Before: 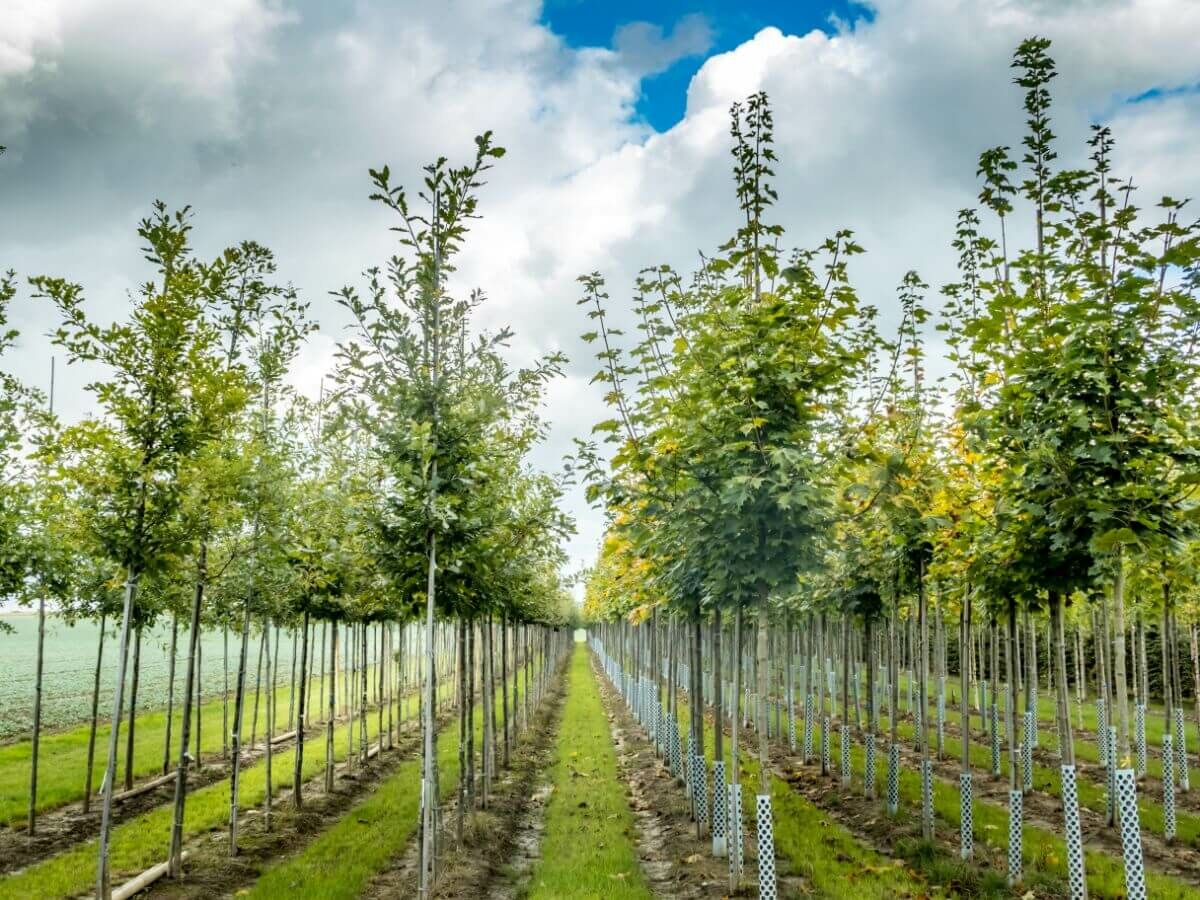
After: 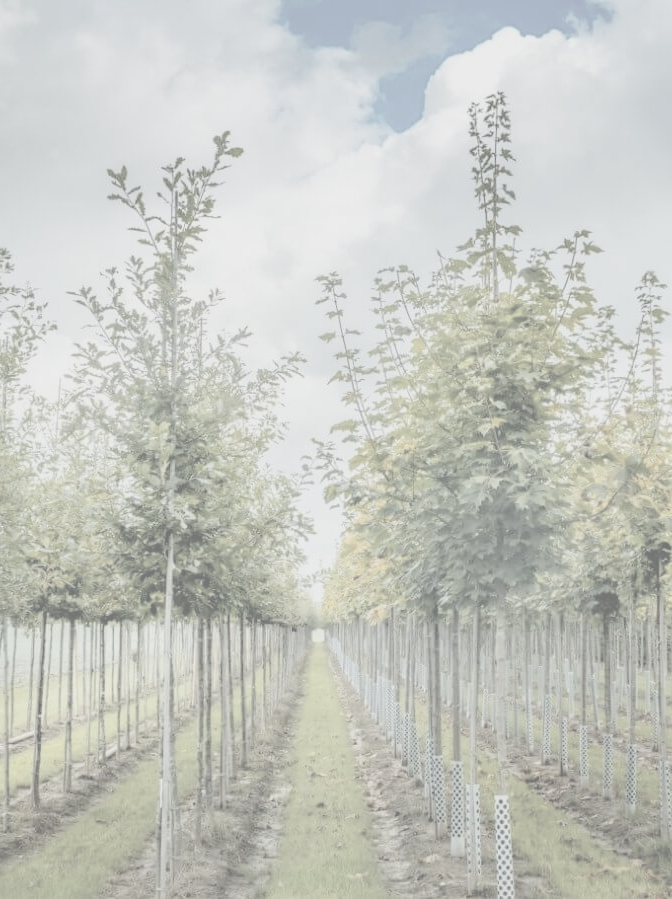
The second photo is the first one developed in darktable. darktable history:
contrast brightness saturation: contrast -0.321, brightness 0.747, saturation -0.79
crop: left 21.902%, right 22.021%, bottom 0.013%
